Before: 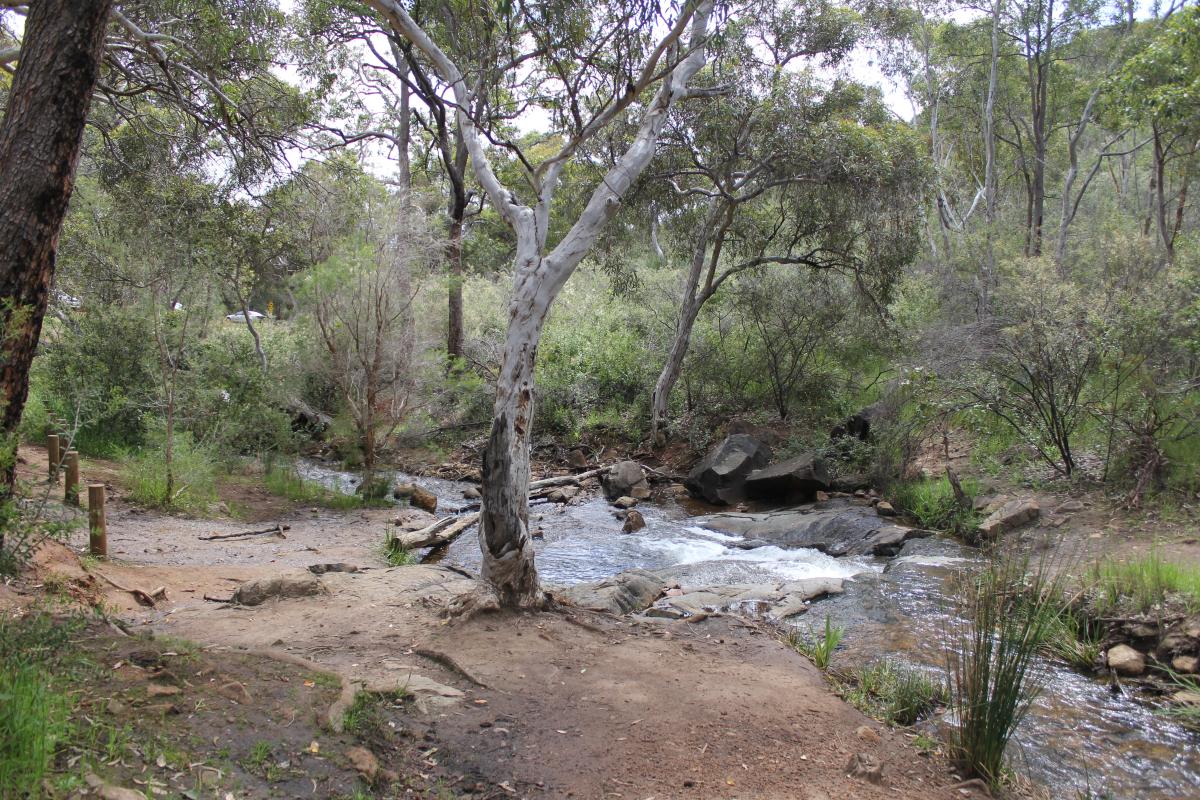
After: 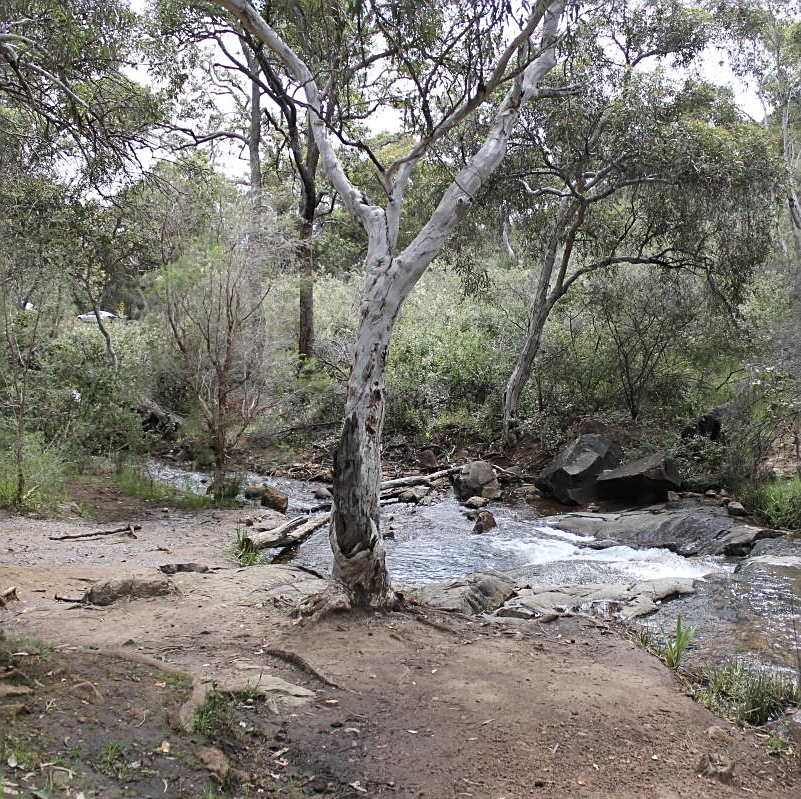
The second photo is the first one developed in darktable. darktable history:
contrast brightness saturation: contrast 0.104, saturation -0.372
color correction: highlights a* 0.044, highlights b* -0.449
exposure: compensate exposure bias true, compensate highlight preservation false
sharpen: on, module defaults
crop and rotate: left 12.486%, right 20.757%
color balance rgb: power › hue 329.99°, perceptual saturation grading › global saturation 25%, global vibrance 8.241%
